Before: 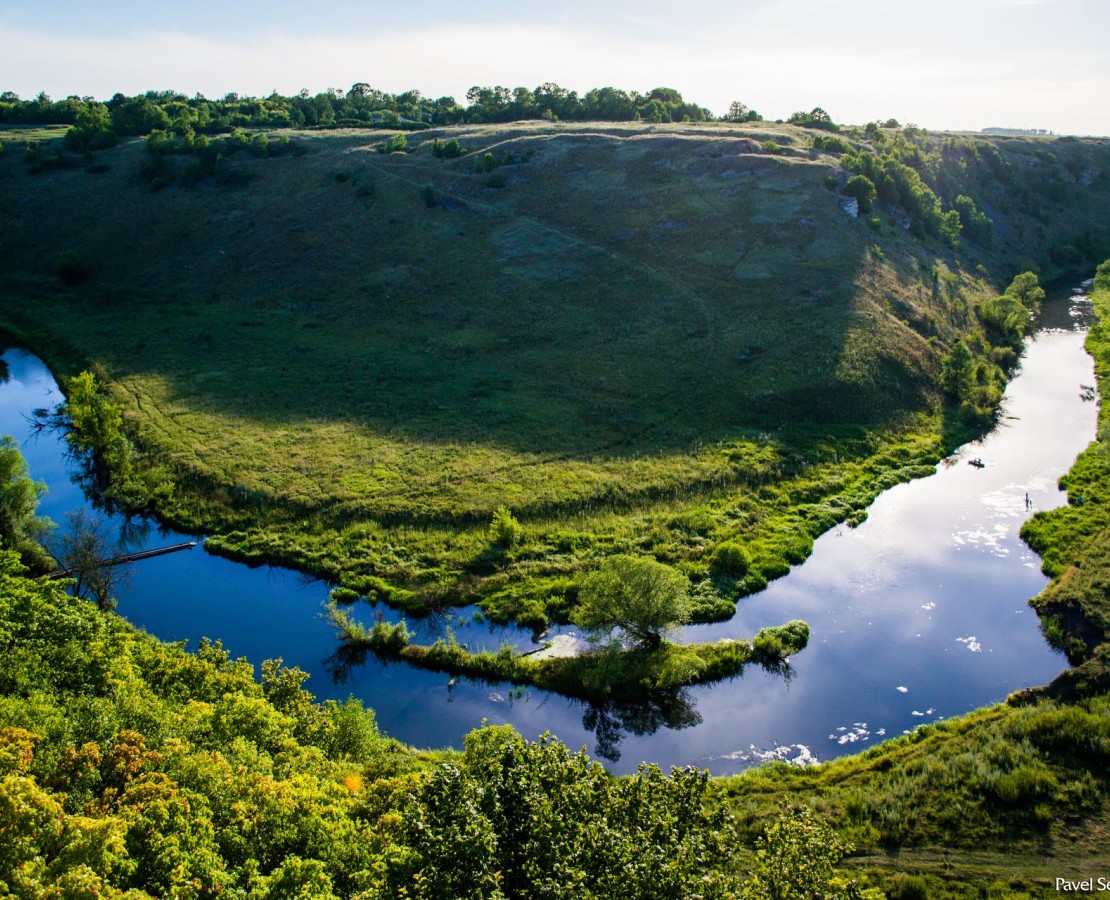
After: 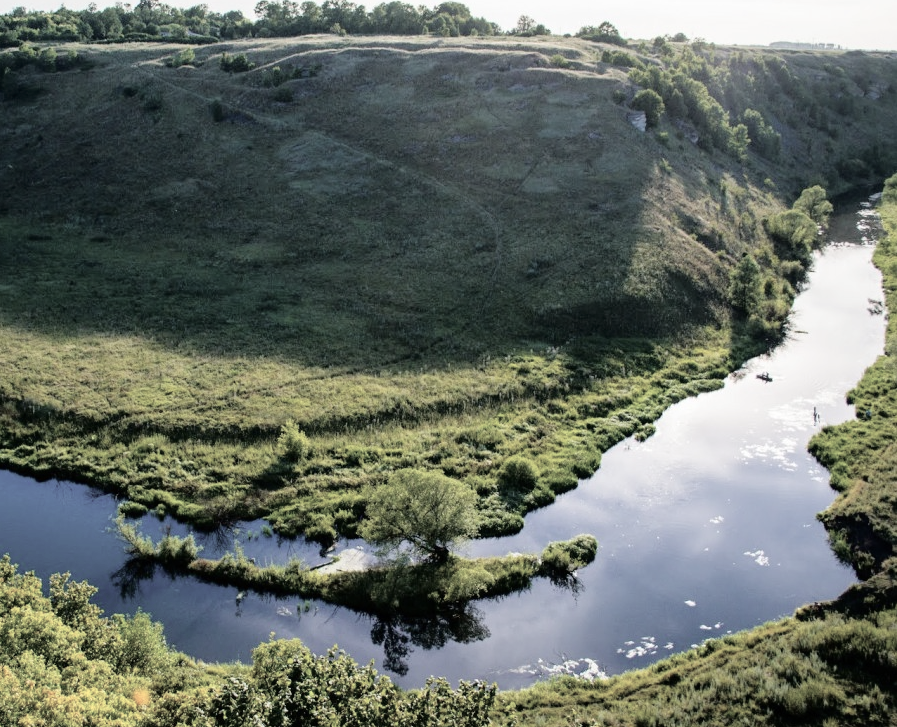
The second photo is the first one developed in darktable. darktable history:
crop: left 19.159%, top 9.58%, bottom 9.58%
fill light: exposure -2 EV, width 8.6
contrast brightness saturation: brightness 0.18, saturation -0.5
